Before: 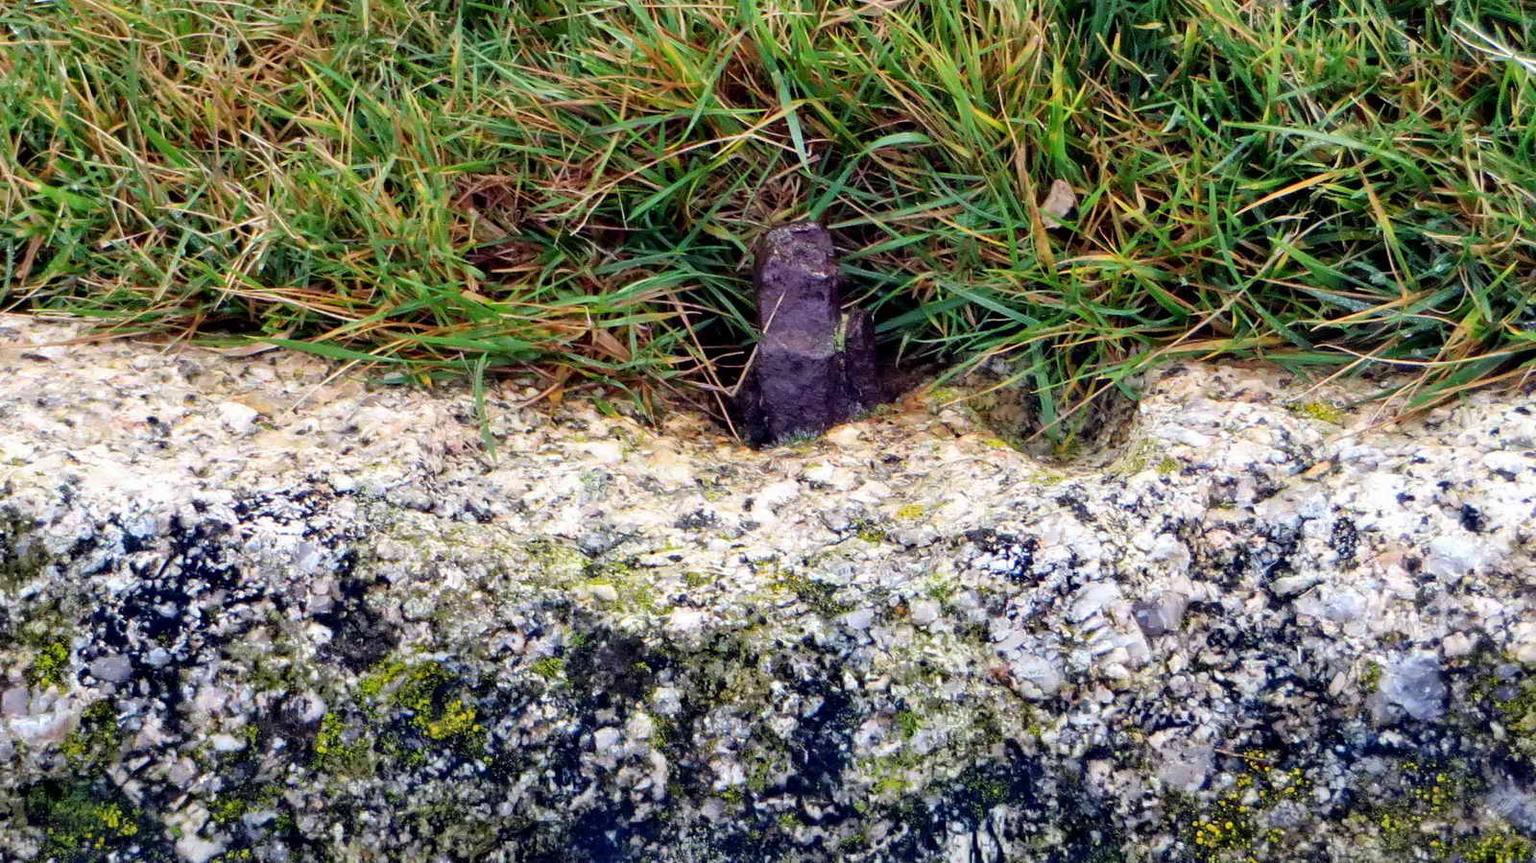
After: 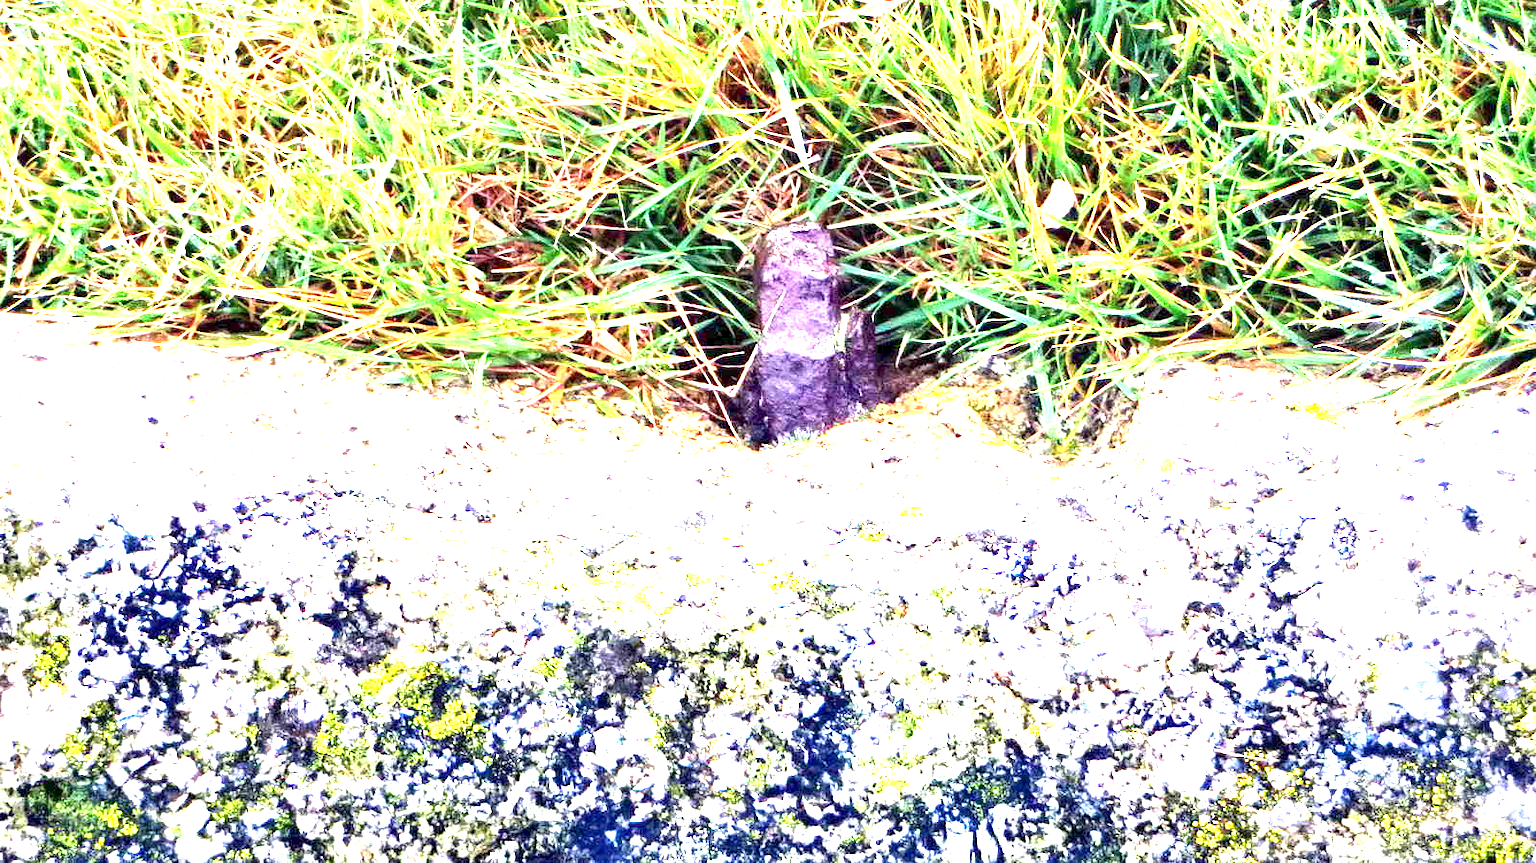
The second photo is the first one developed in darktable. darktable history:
local contrast: highlights 100%, shadows 100%, detail 120%, midtone range 0.2
exposure: exposure 3 EV, compensate highlight preservation false
